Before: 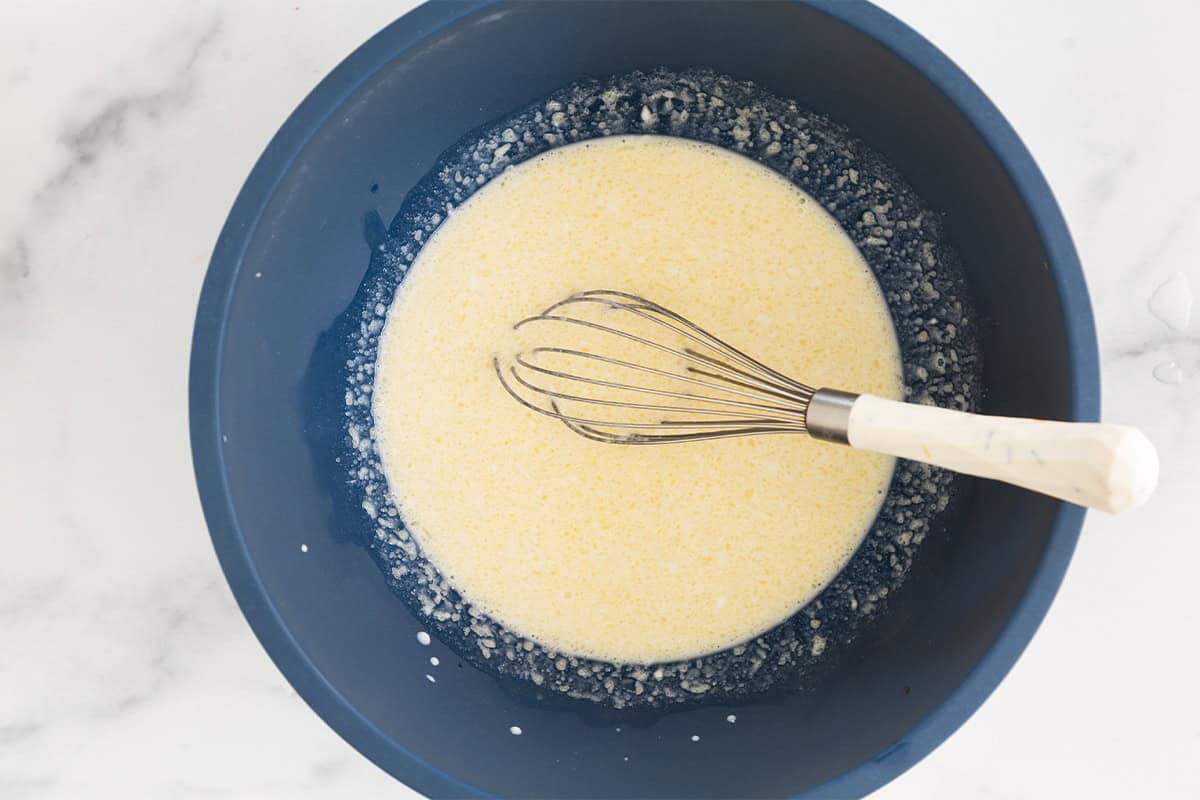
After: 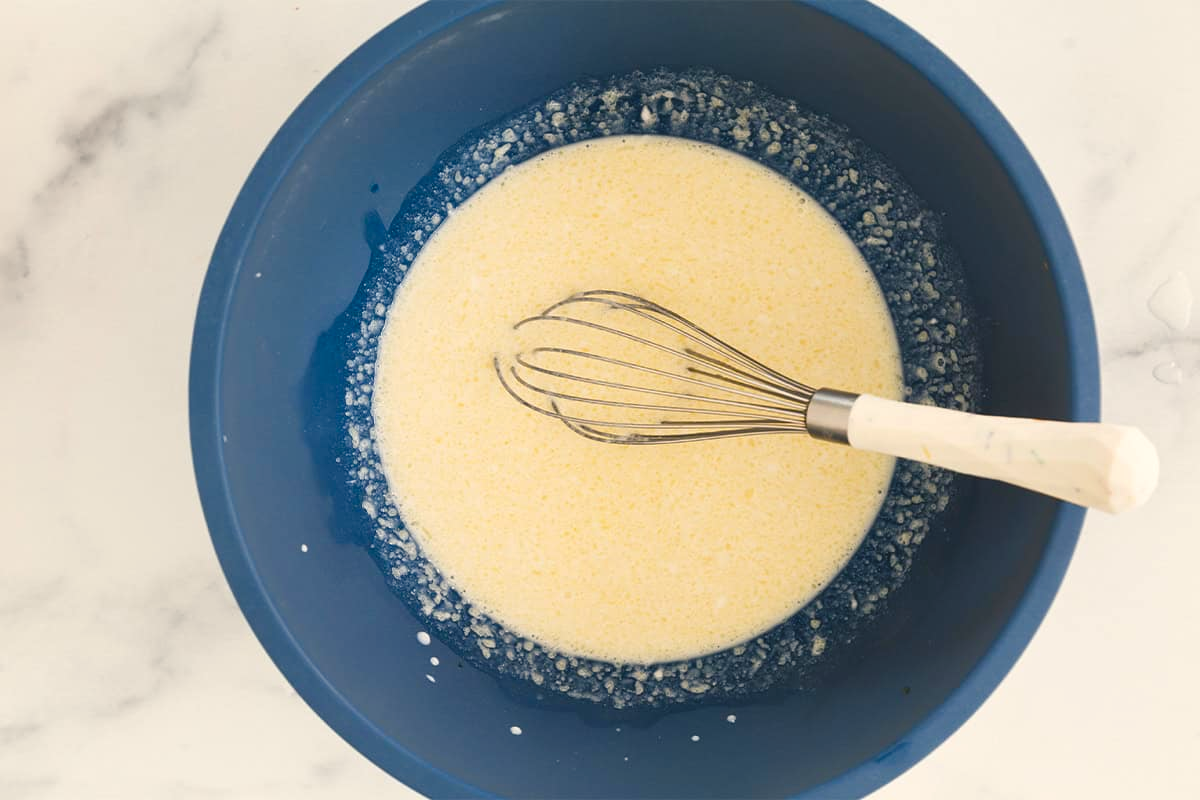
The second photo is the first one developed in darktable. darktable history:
contrast brightness saturation: saturation -0.04
color balance rgb: shadows lift › chroma 2%, shadows lift › hue 219.6°, power › hue 313.2°, highlights gain › chroma 3%, highlights gain › hue 75.6°, global offset › luminance 0.5%, perceptual saturation grading › global saturation 15.33%, perceptual saturation grading › highlights -19.33%, perceptual saturation grading › shadows 20%, global vibrance 20%
